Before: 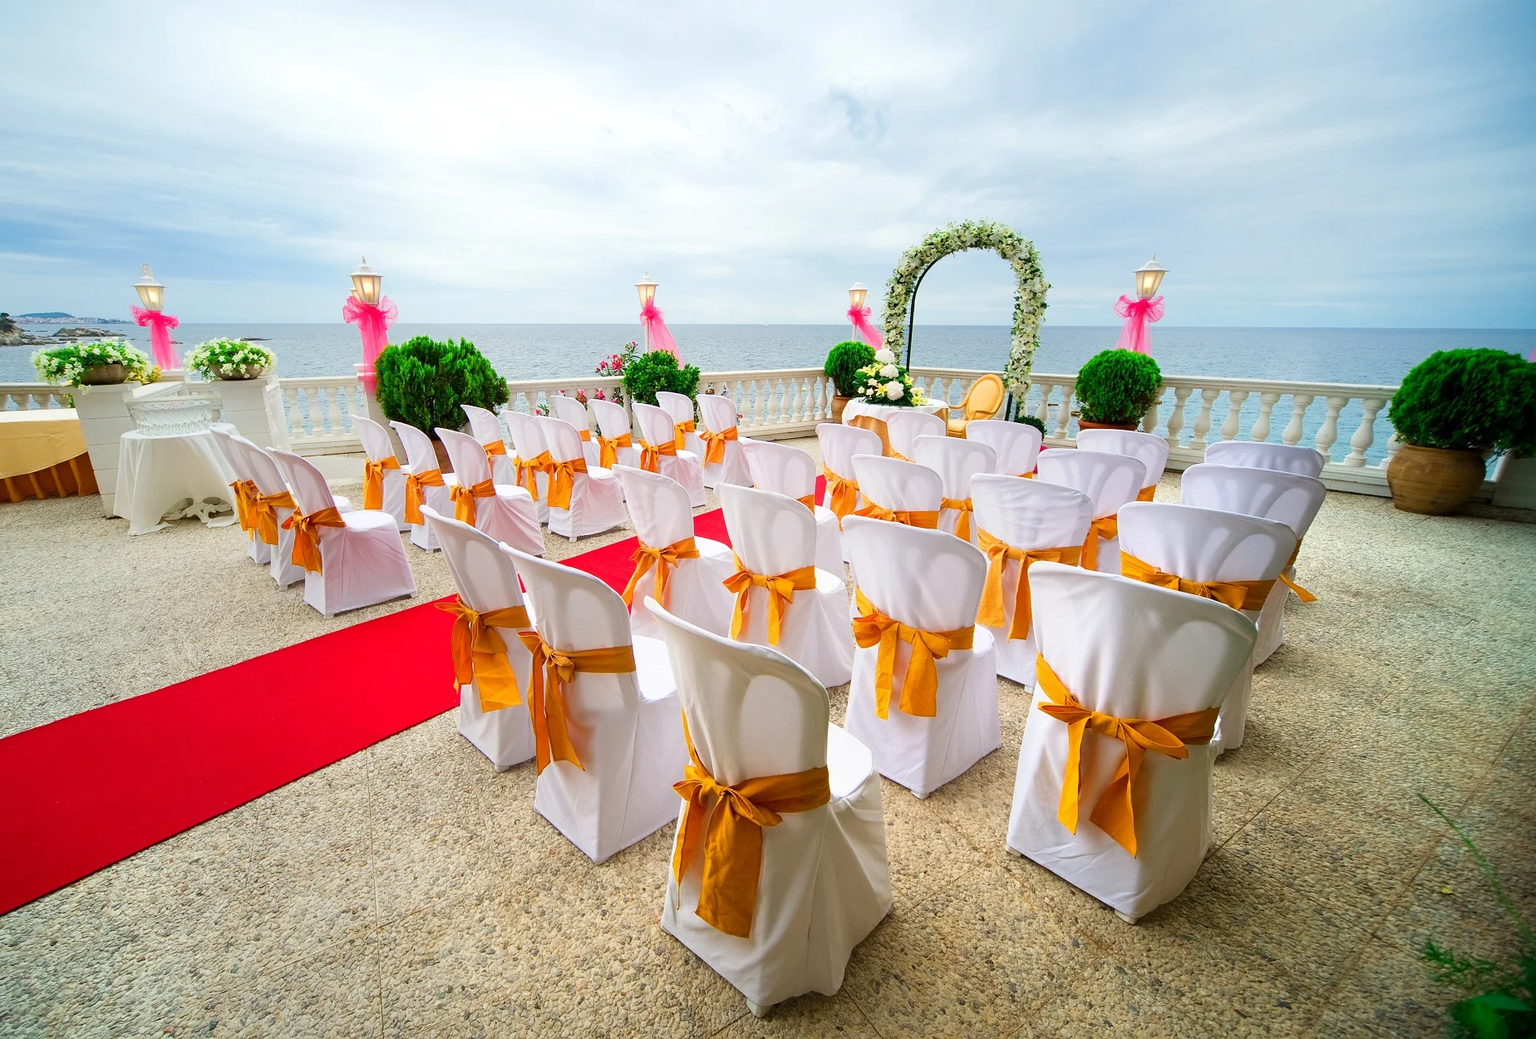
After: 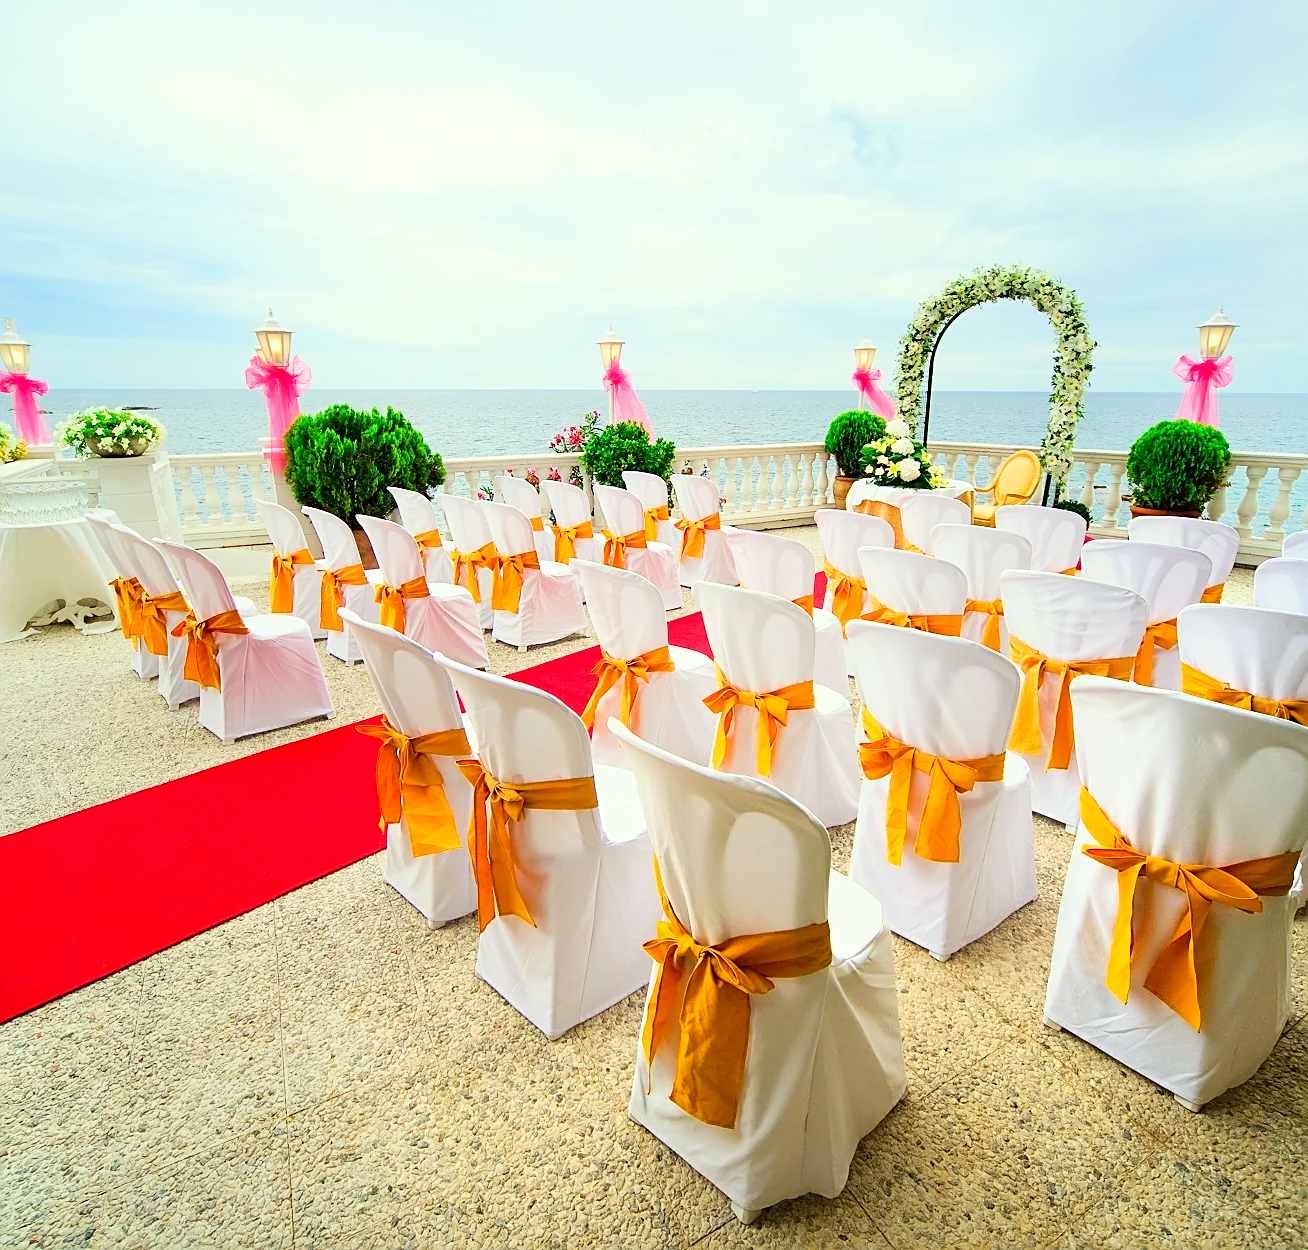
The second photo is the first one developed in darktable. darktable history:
color correction: highlights a* -4.28, highlights b* 6.53
crop and rotate: left 9.061%, right 20.142%
sharpen: on, module defaults
exposure: compensate highlight preservation false
tone curve: curves: ch0 [(0, 0) (0.004, 0.001) (0.133, 0.151) (0.325, 0.399) (0.475, 0.579) (0.832, 0.902) (1, 1)], color space Lab, linked channels, preserve colors none
